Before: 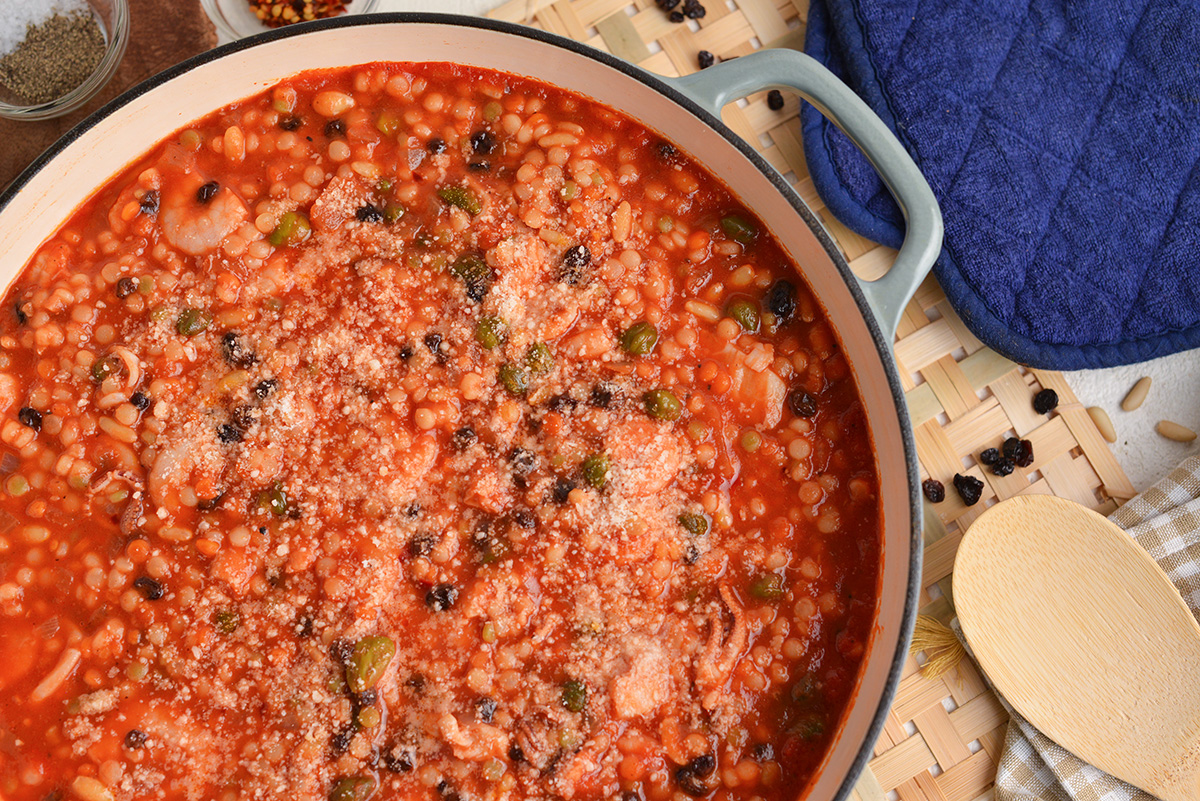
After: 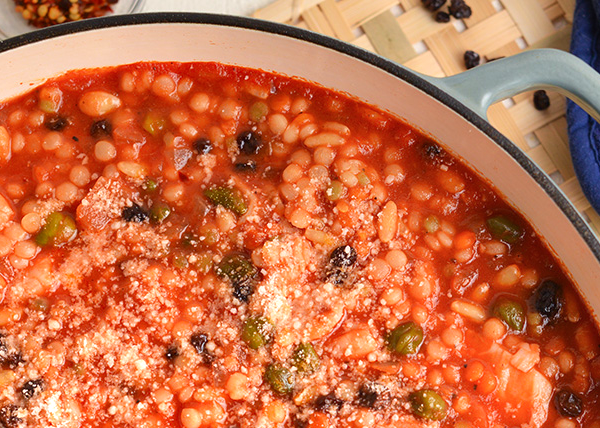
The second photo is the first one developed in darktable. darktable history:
shadows and highlights: radius 133.83, soften with gaussian
crop: left 19.556%, right 30.401%, bottom 46.458%
exposure: black level correction 0, exposure 0.4 EV, compensate exposure bias true, compensate highlight preservation false
velvia: strength 15%
graduated density: rotation 5.63°, offset 76.9
